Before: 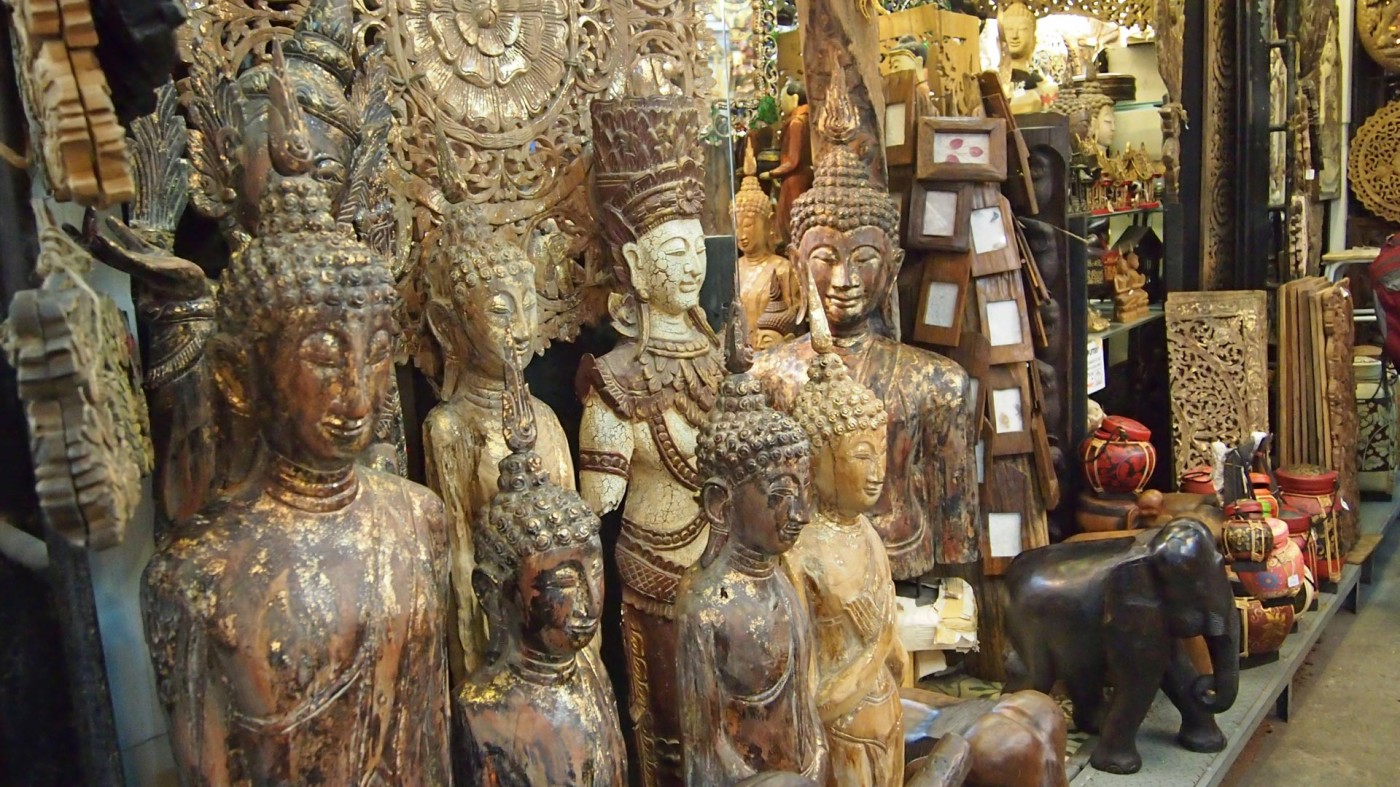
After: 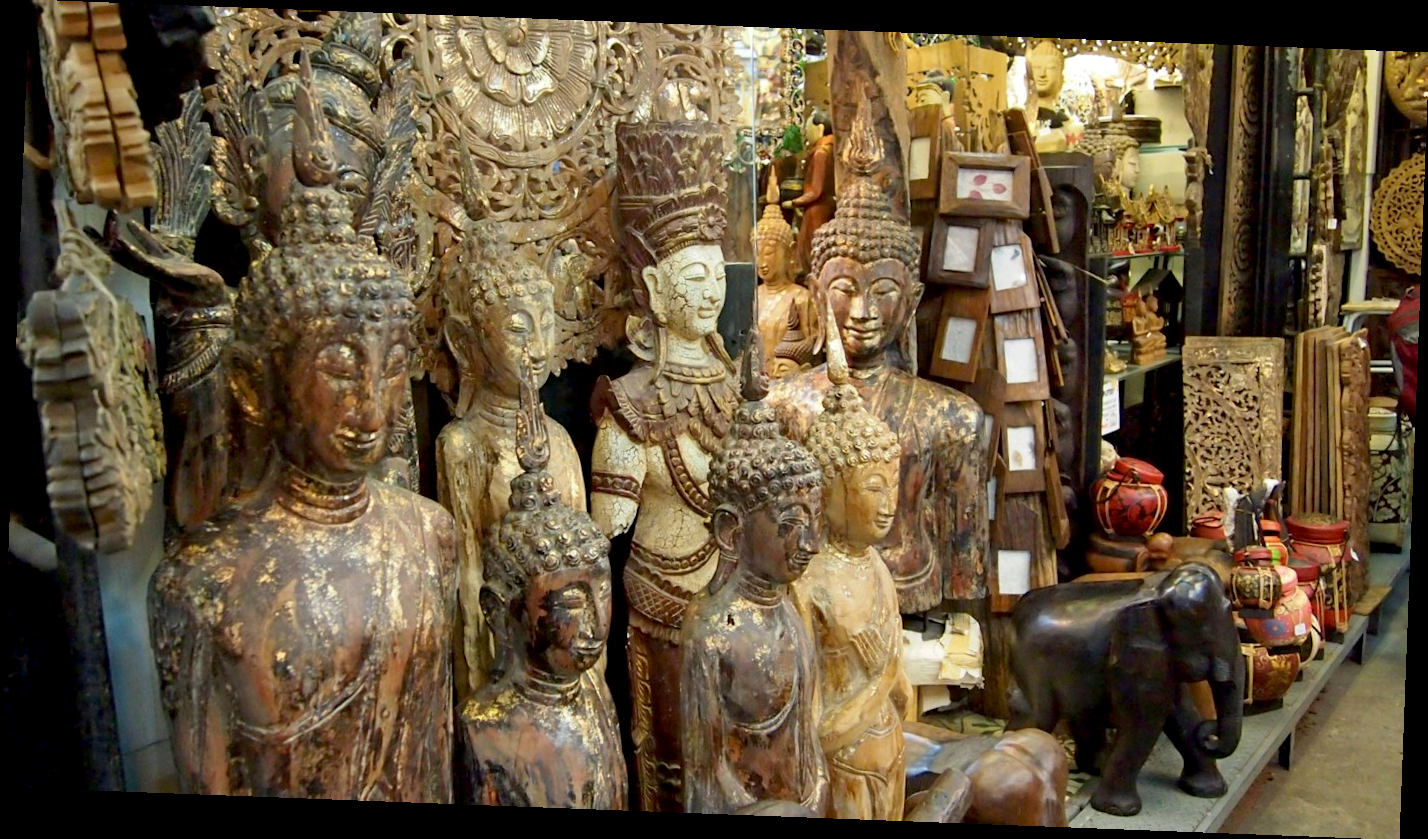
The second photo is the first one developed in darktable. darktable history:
exposure: black level correction 0.01, exposure 0.014 EV, compensate highlight preservation false
rotate and perspective: rotation 2.17°, automatic cropping off
